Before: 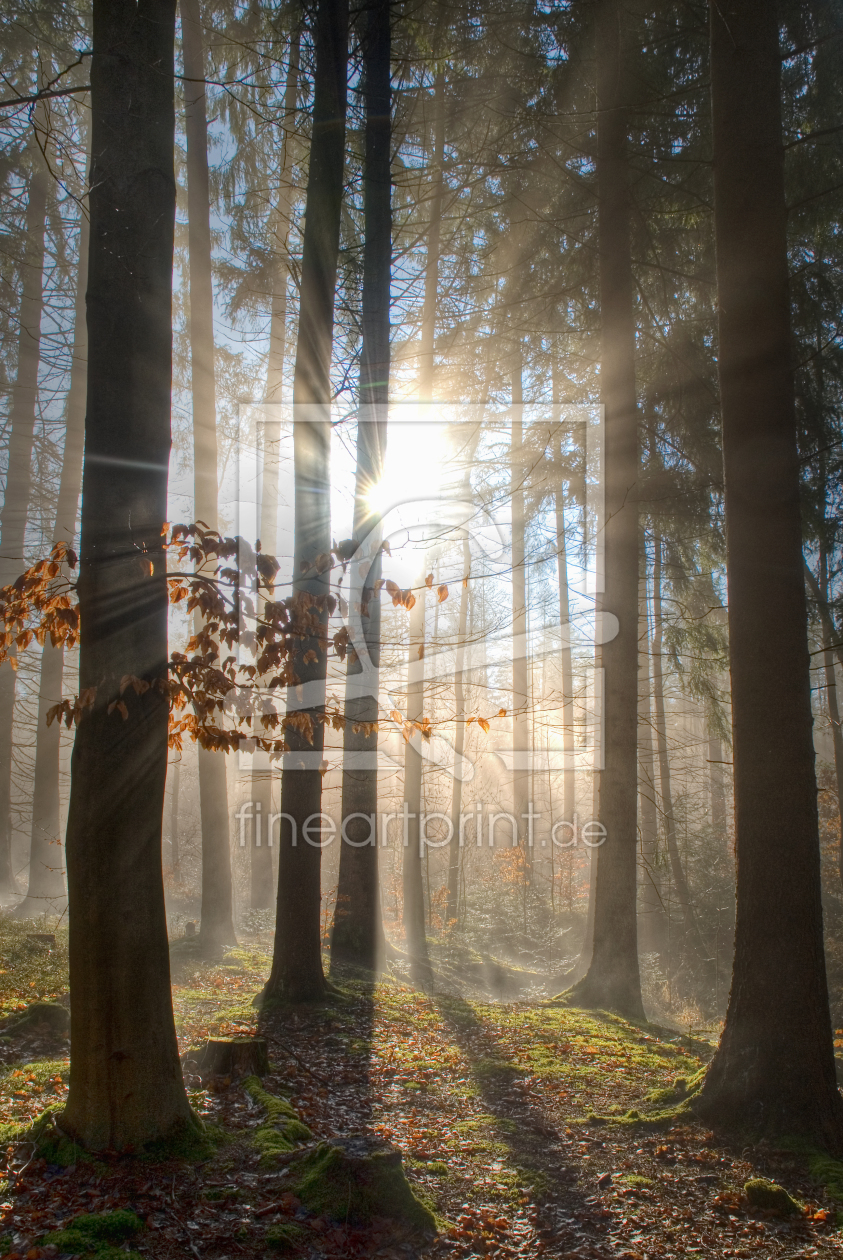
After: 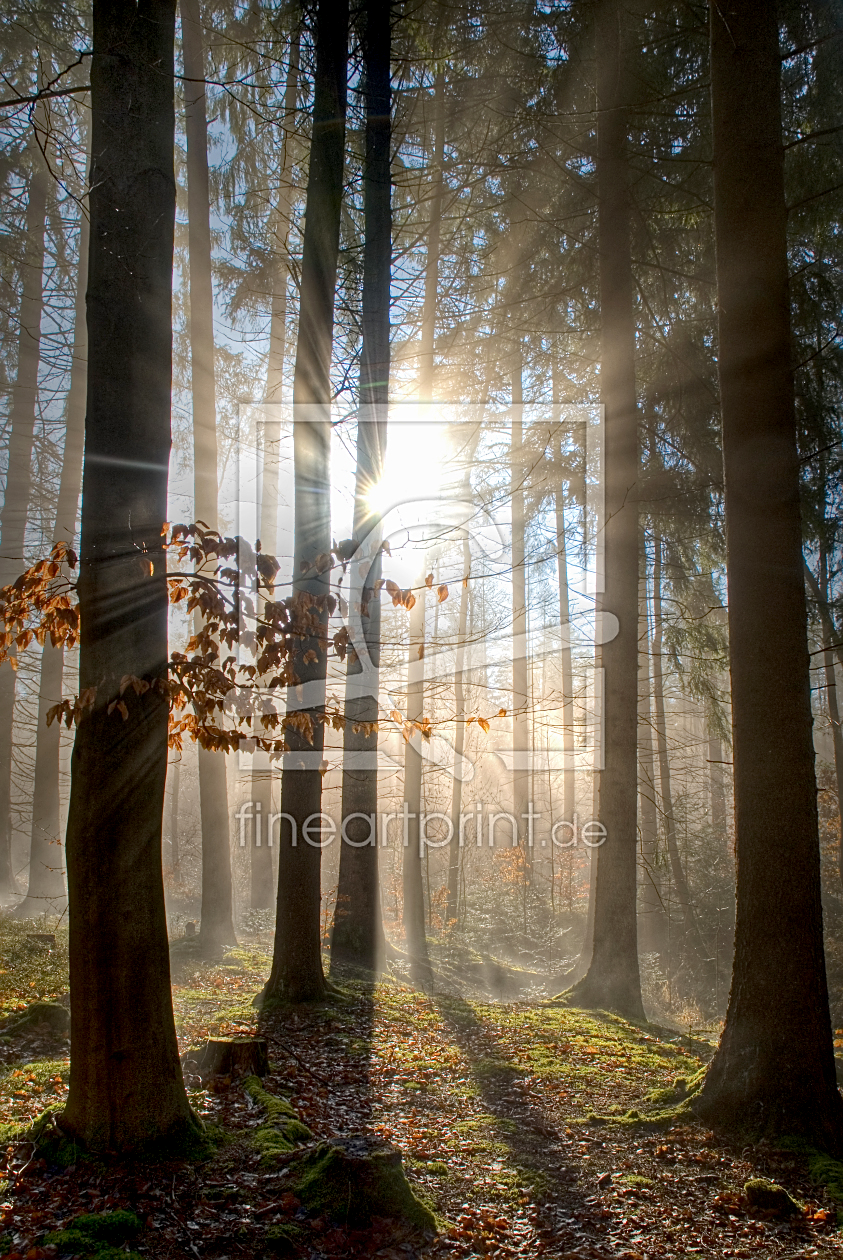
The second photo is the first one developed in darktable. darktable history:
exposure: black level correction 0.009, exposure 0.016 EV, compensate highlight preservation false
sharpen: on, module defaults
